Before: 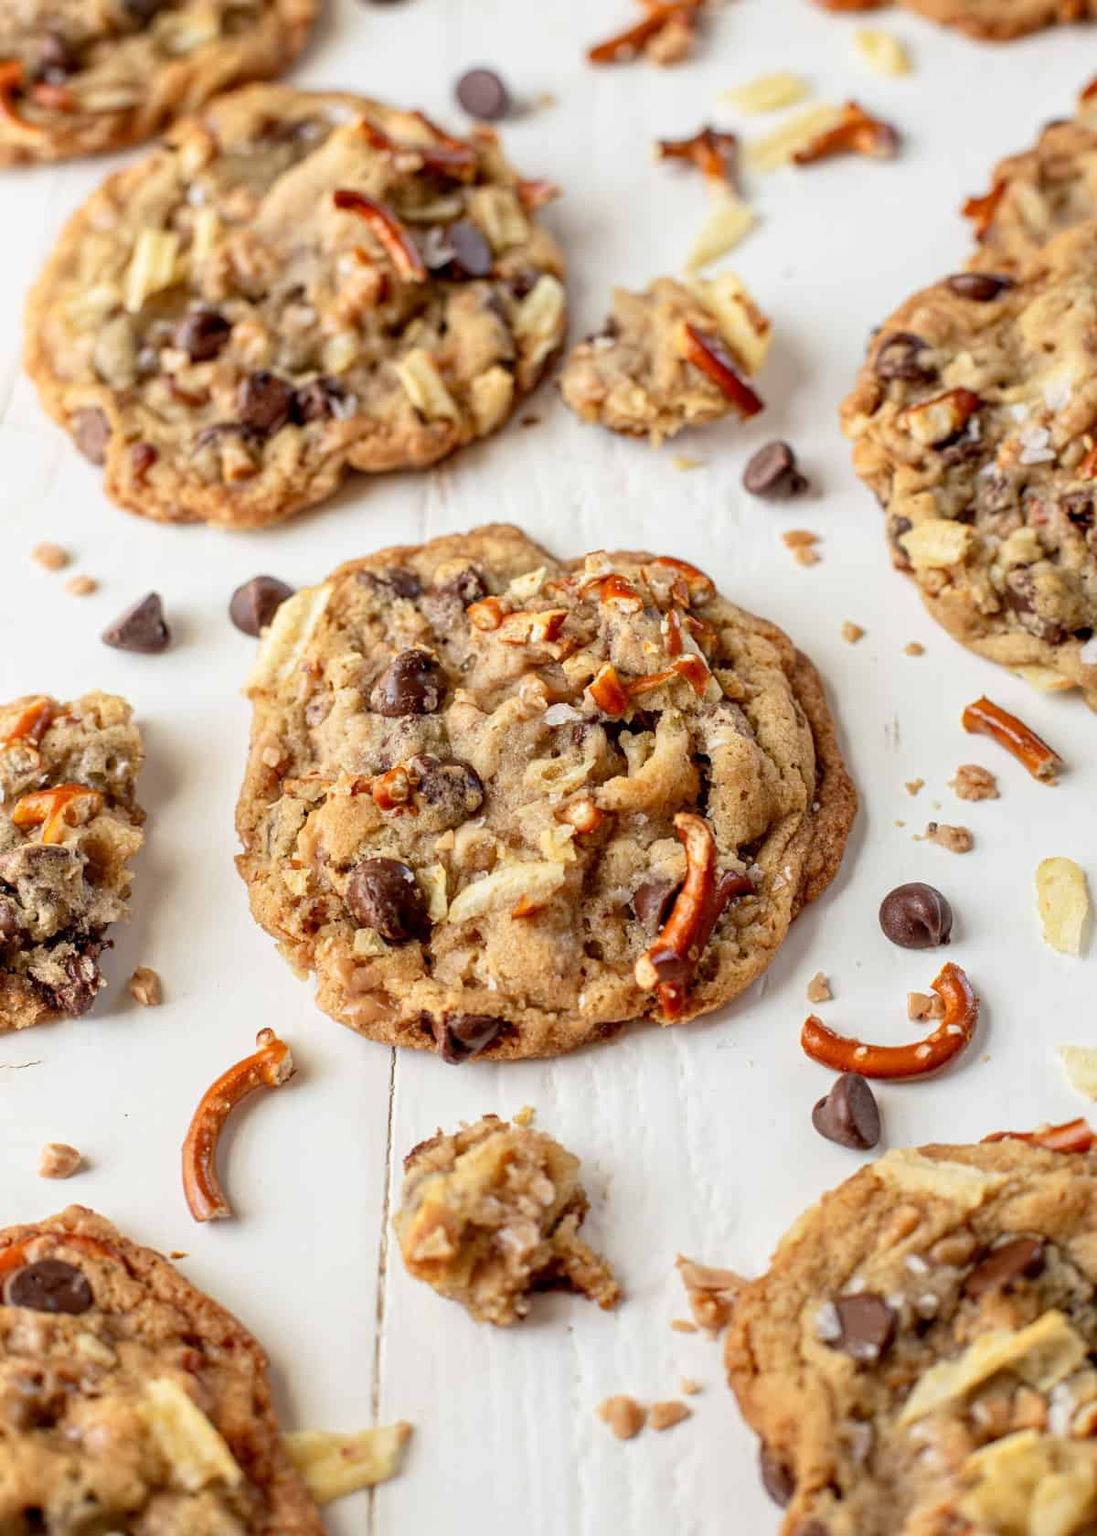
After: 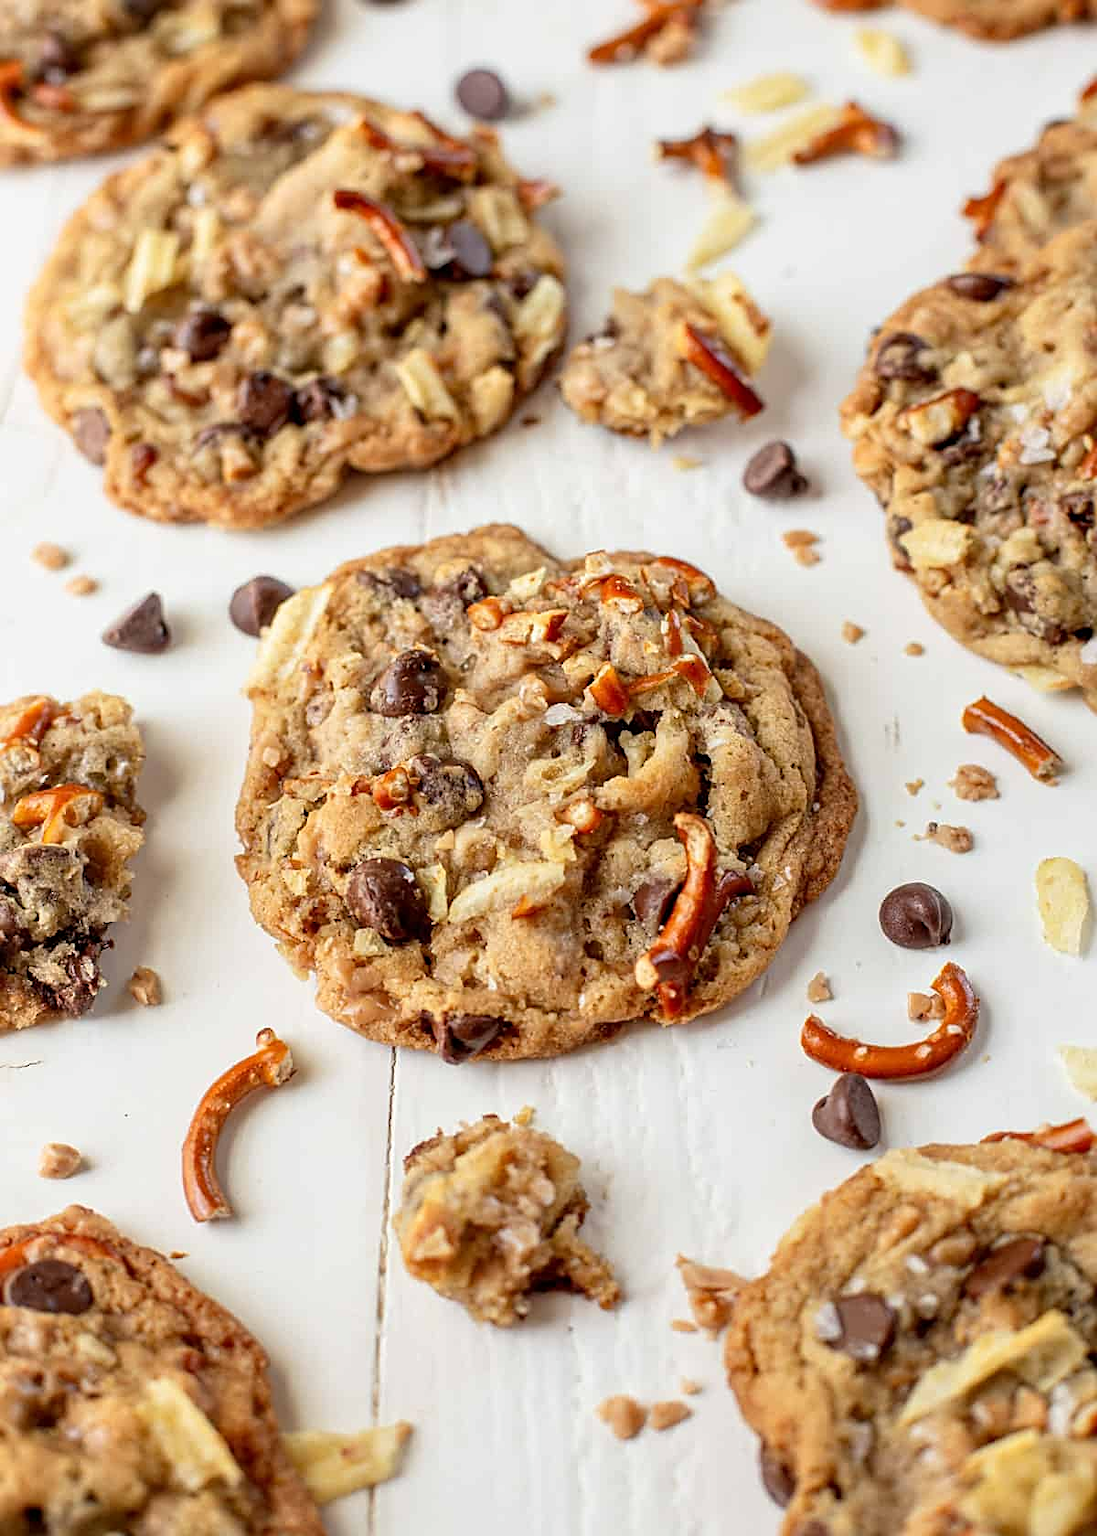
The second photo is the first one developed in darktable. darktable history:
sharpen: on, module defaults
color correction: highlights a* -0.206, highlights b* -0.08
